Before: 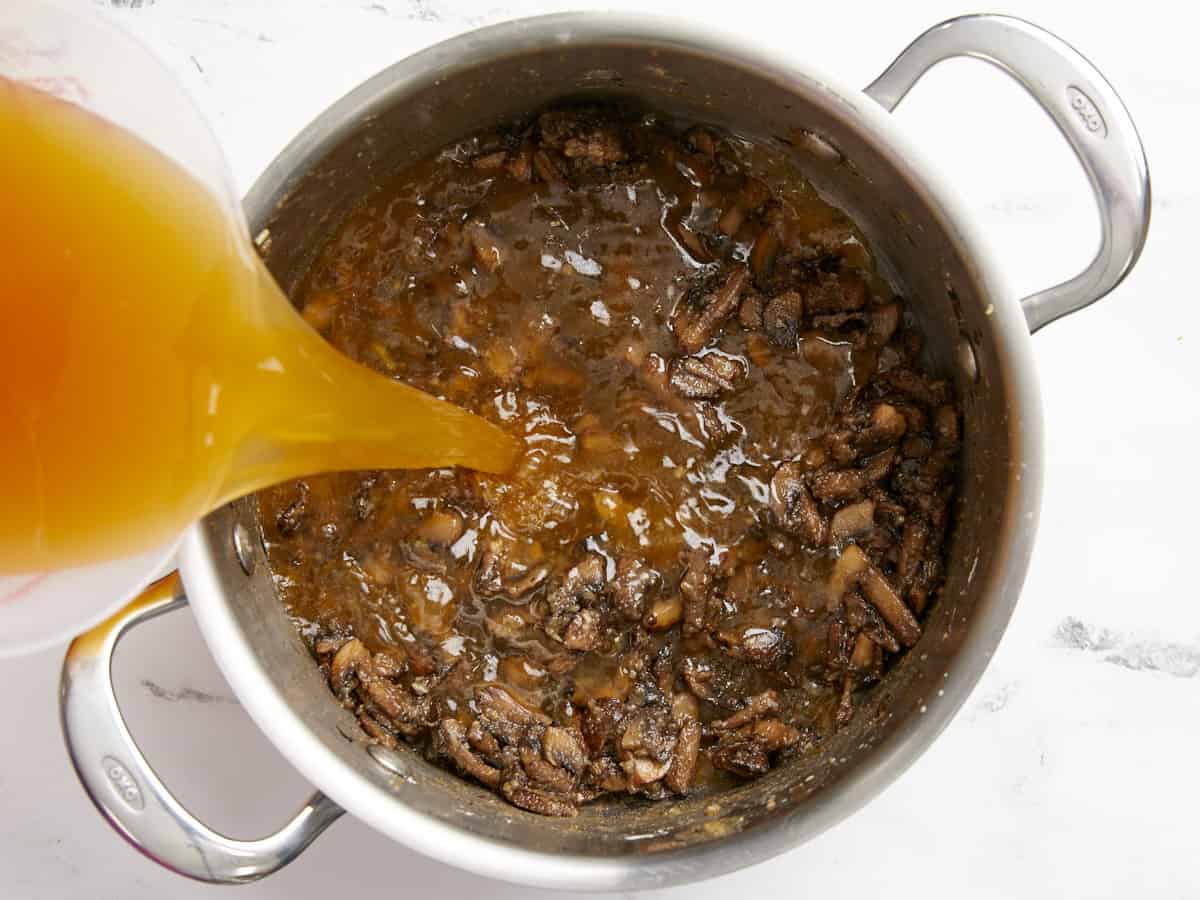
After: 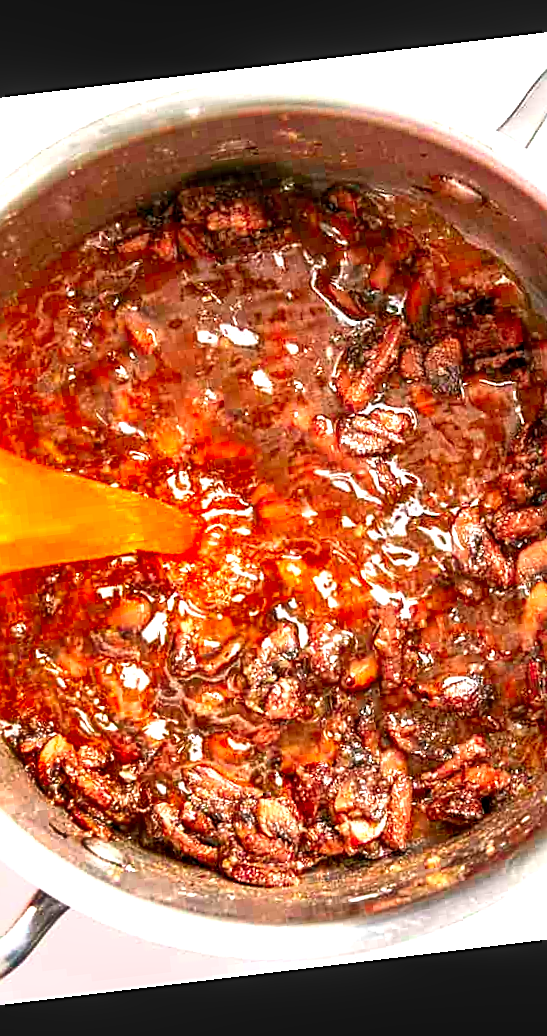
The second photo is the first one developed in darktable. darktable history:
local contrast: on, module defaults
shadows and highlights: radius 100.41, shadows 50.55, highlights -64.36, highlights color adjustment 49.82%, soften with gaussian
crop: left 28.583%, right 29.231%
color contrast: green-magenta contrast 1.73, blue-yellow contrast 1.15
sharpen: on, module defaults
rotate and perspective: rotation -6.83°, automatic cropping off
exposure: black level correction 0, exposure 1.388 EV, compensate exposure bias true, compensate highlight preservation false
tone equalizer: on, module defaults
